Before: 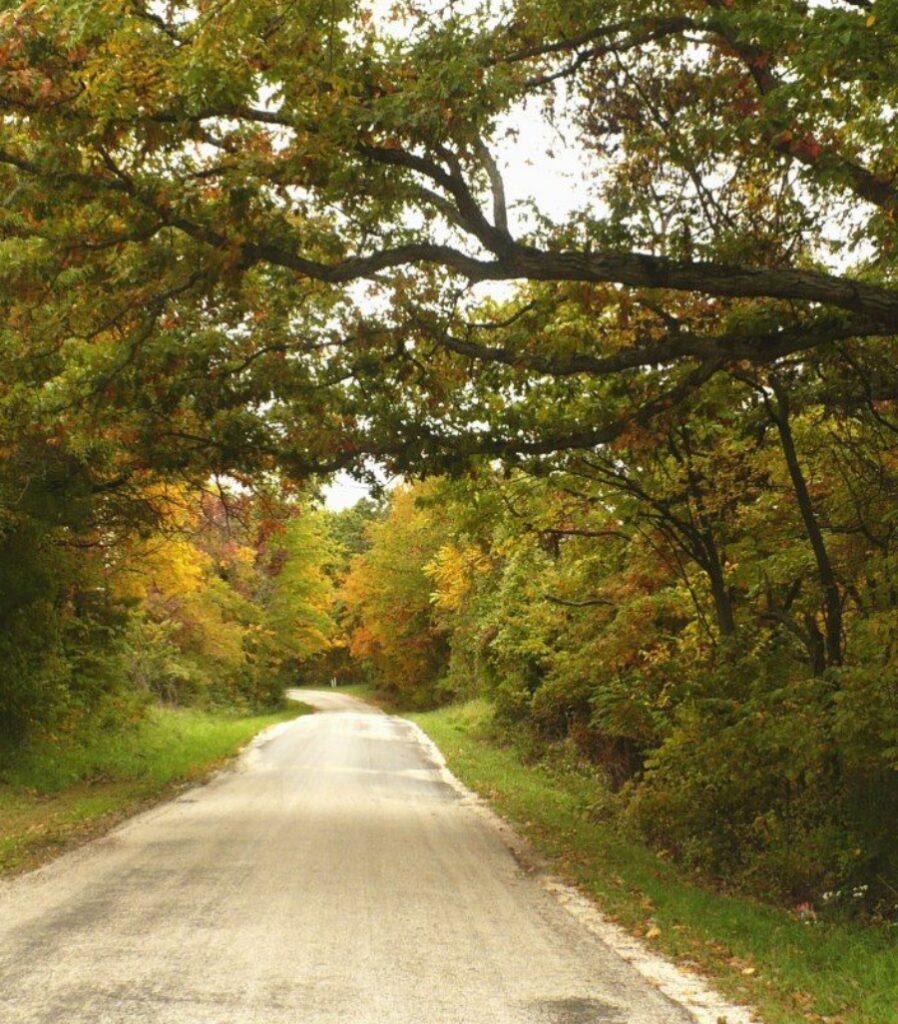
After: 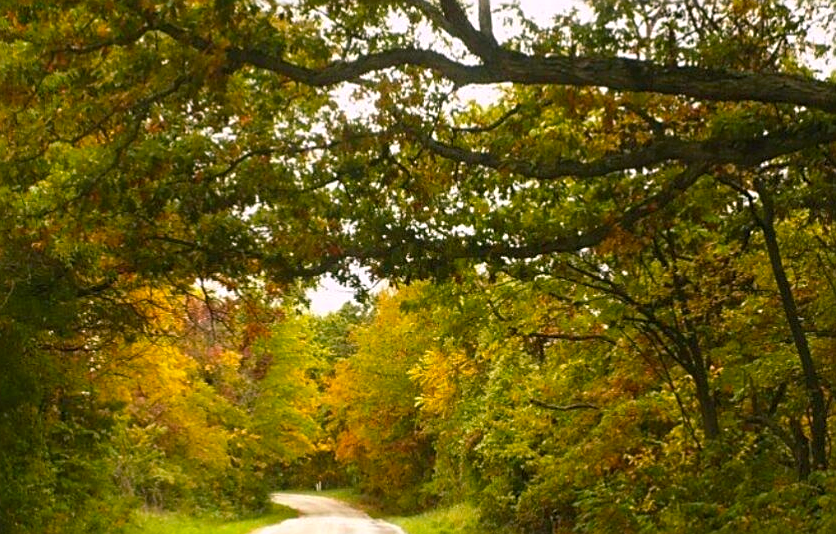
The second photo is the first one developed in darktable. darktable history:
sharpen: on, module defaults
color balance rgb: shadows lift › chroma 2%, shadows lift › hue 217.2°, power › chroma 0.25%, power › hue 60°, highlights gain › chroma 1.5%, highlights gain › hue 309.6°, global offset › luminance -0.25%, perceptual saturation grading › global saturation 15%, global vibrance 15%
crop: left 1.744%, top 19.225%, right 5.069%, bottom 28.357%
